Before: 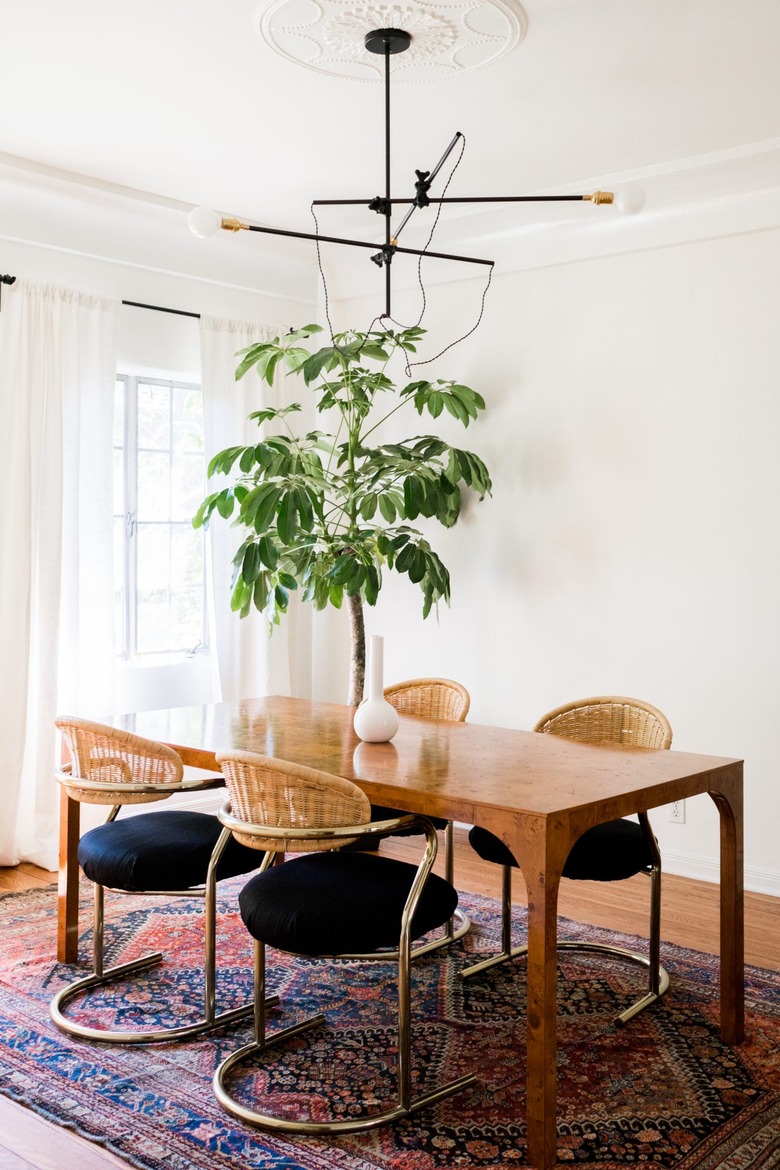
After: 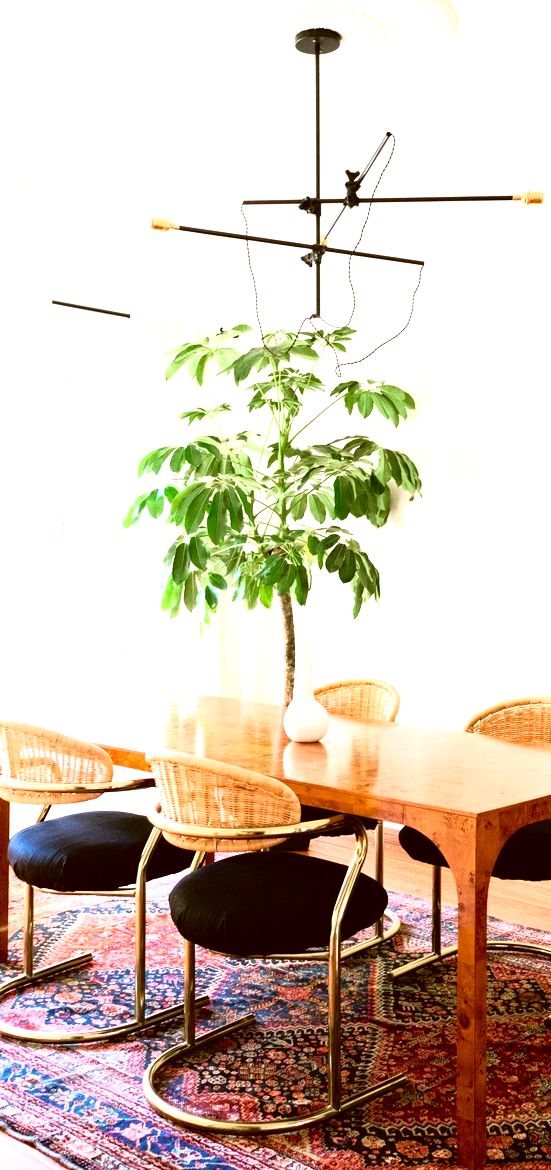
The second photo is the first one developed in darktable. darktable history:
tone curve: curves: ch0 [(0, 0.01) (0.037, 0.032) (0.131, 0.108) (0.275, 0.286) (0.483, 0.517) (0.61, 0.661) (0.697, 0.768) (0.797, 0.876) (0.888, 0.952) (0.997, 0.995)]; ch1 [(0, 0) (0.312, 0.262) (0.425, 0.402) (0.5, 0.5) (0.527, 0.532) (0.556, 0.585) (0.683, 0.706) (0.746, 0.77) (1, 1)]; ch2 [(0, 0) (0.223, 0.185) (0.333, 0.284) (0.432, 0.4) (0.502, 0.502) (0.525, 0.527) (0.545, 0.564) (0.587, 0.613) (0.636, 0.654) (0.711, 0.729) (0.845, 0.855) (0.998, 0.977)], color space Lab, independent channels, preserve colors none
color correction: highlights a* -0.499, highlights b* 0.16, shadows a* 5.06, shadows b* 20.22
crop and rotate: left 9.075%, right 20.256%
exposure: exposure 0.918 EV, compensate highlight preservation false
